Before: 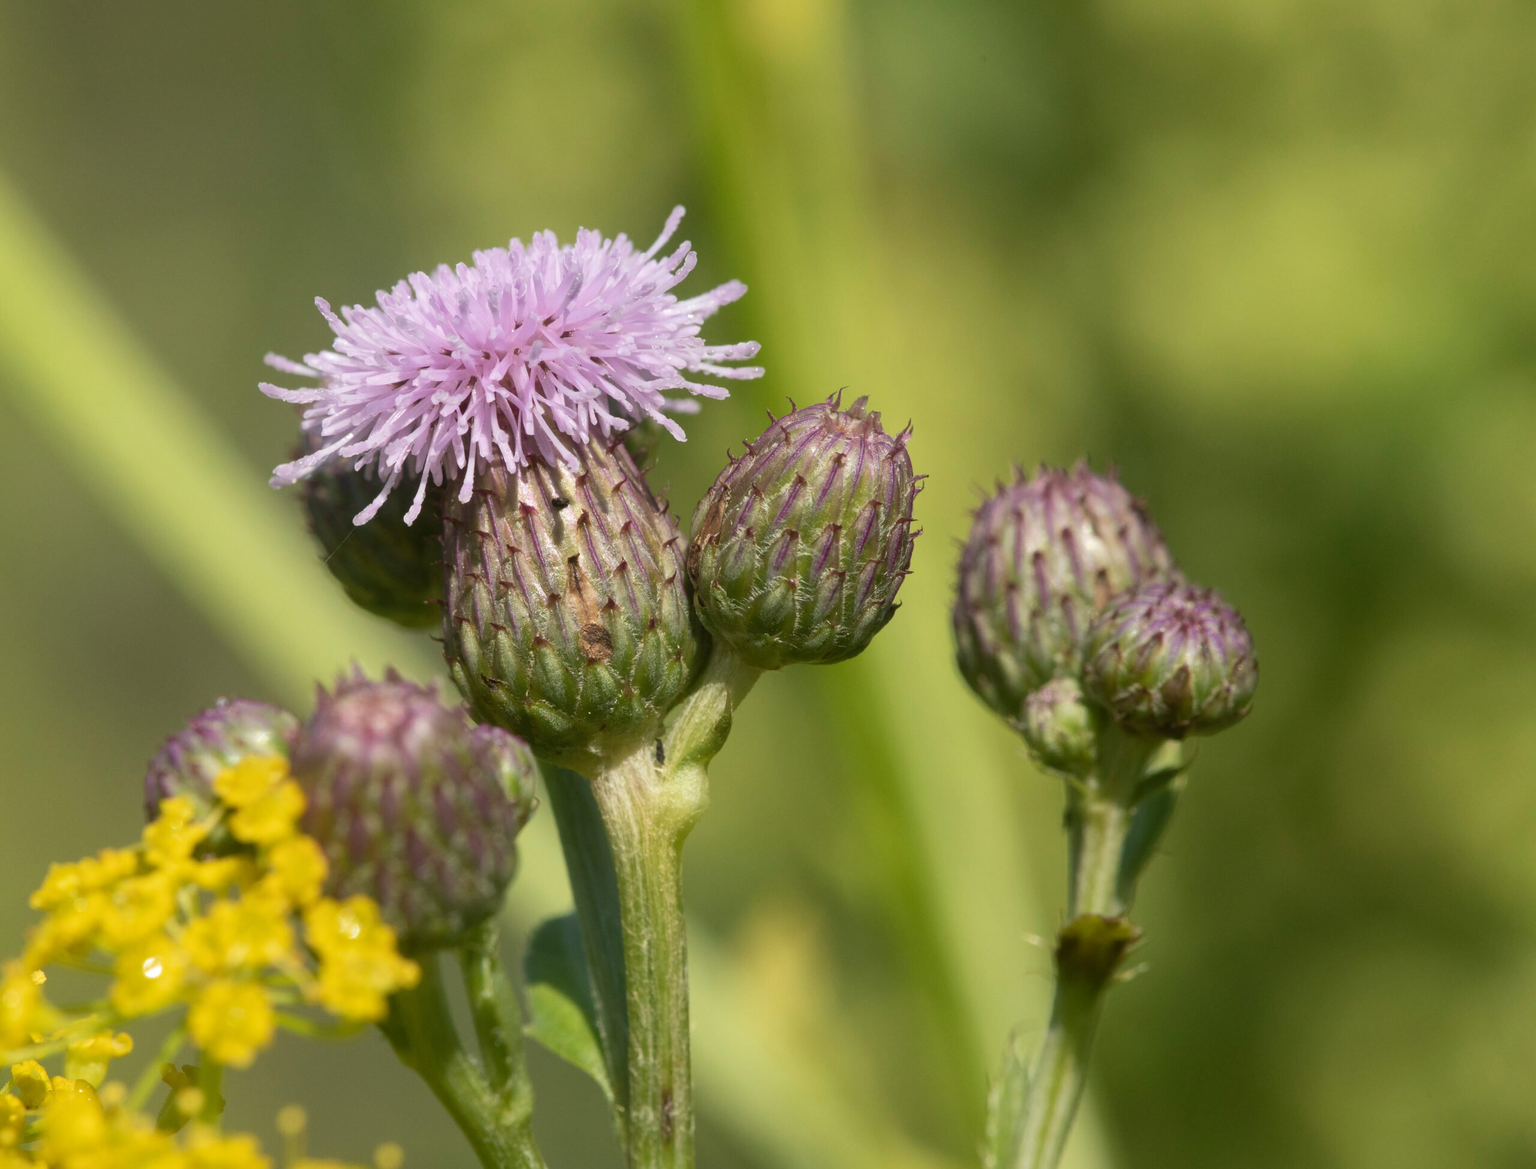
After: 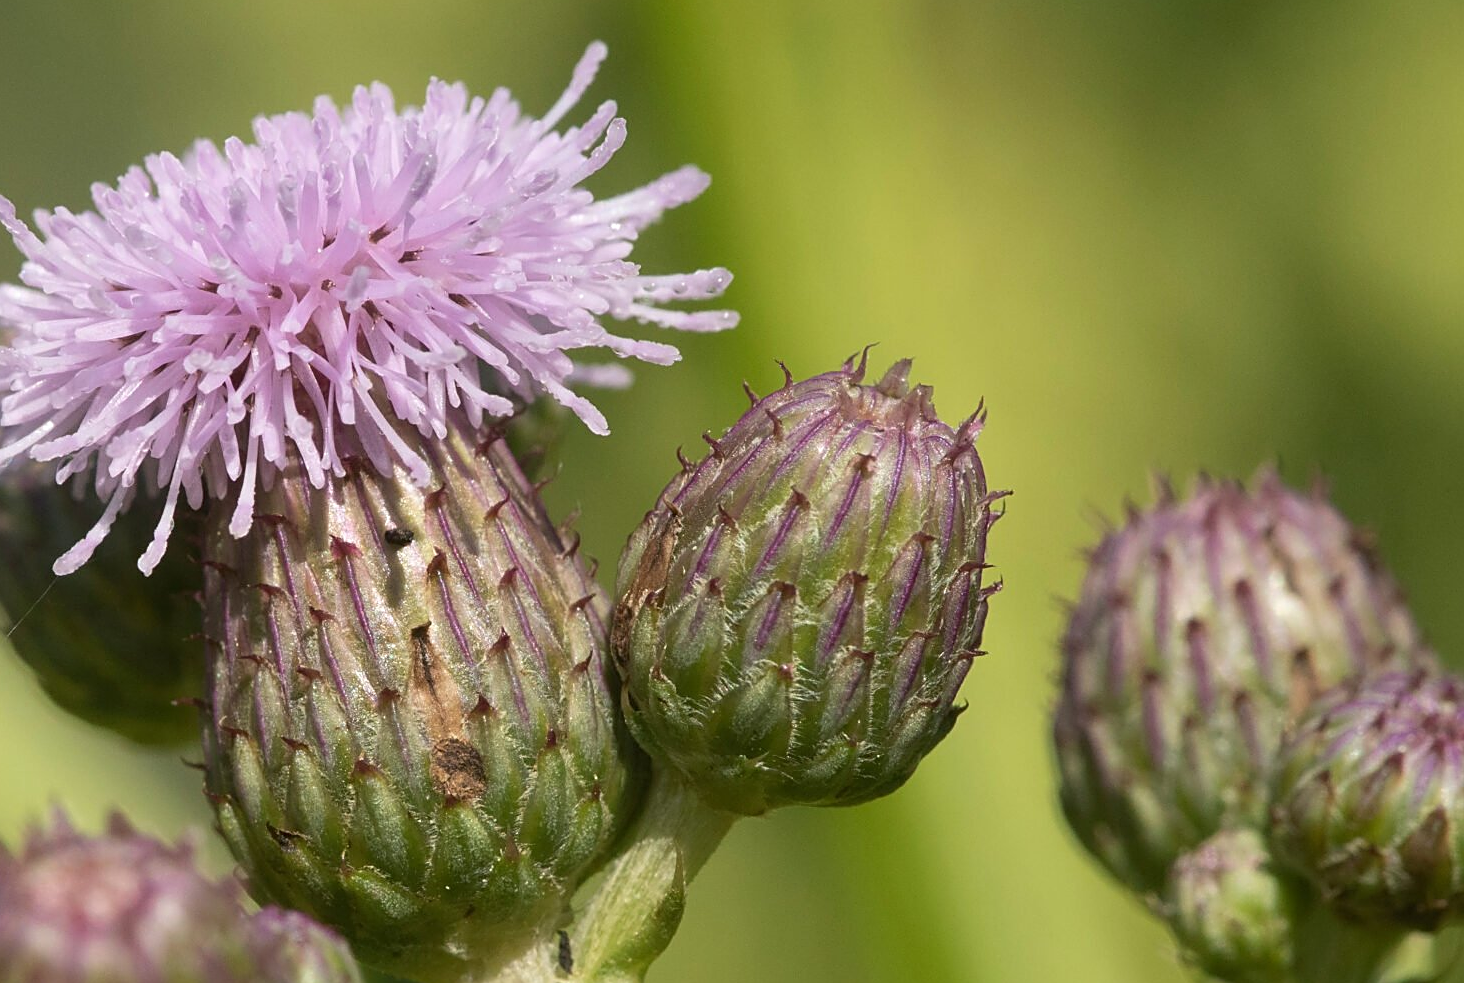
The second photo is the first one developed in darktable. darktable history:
sharpen: on, module defaults
crop: left 20.932%, top 15.471%, right 21.848%, bottom 34.081%
